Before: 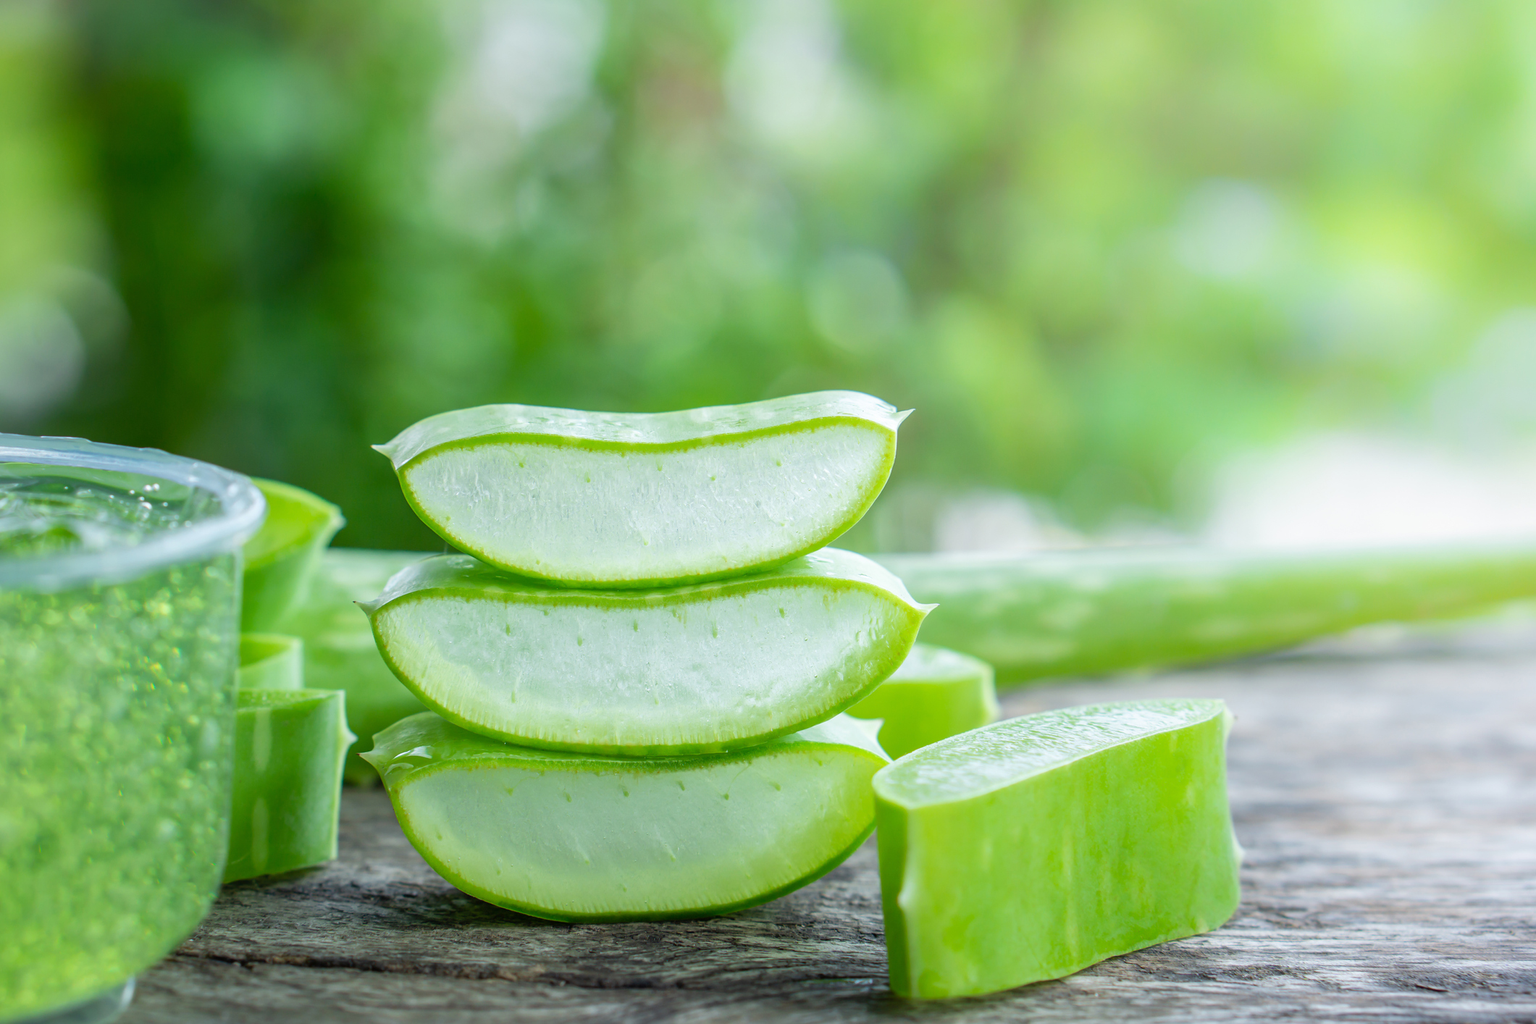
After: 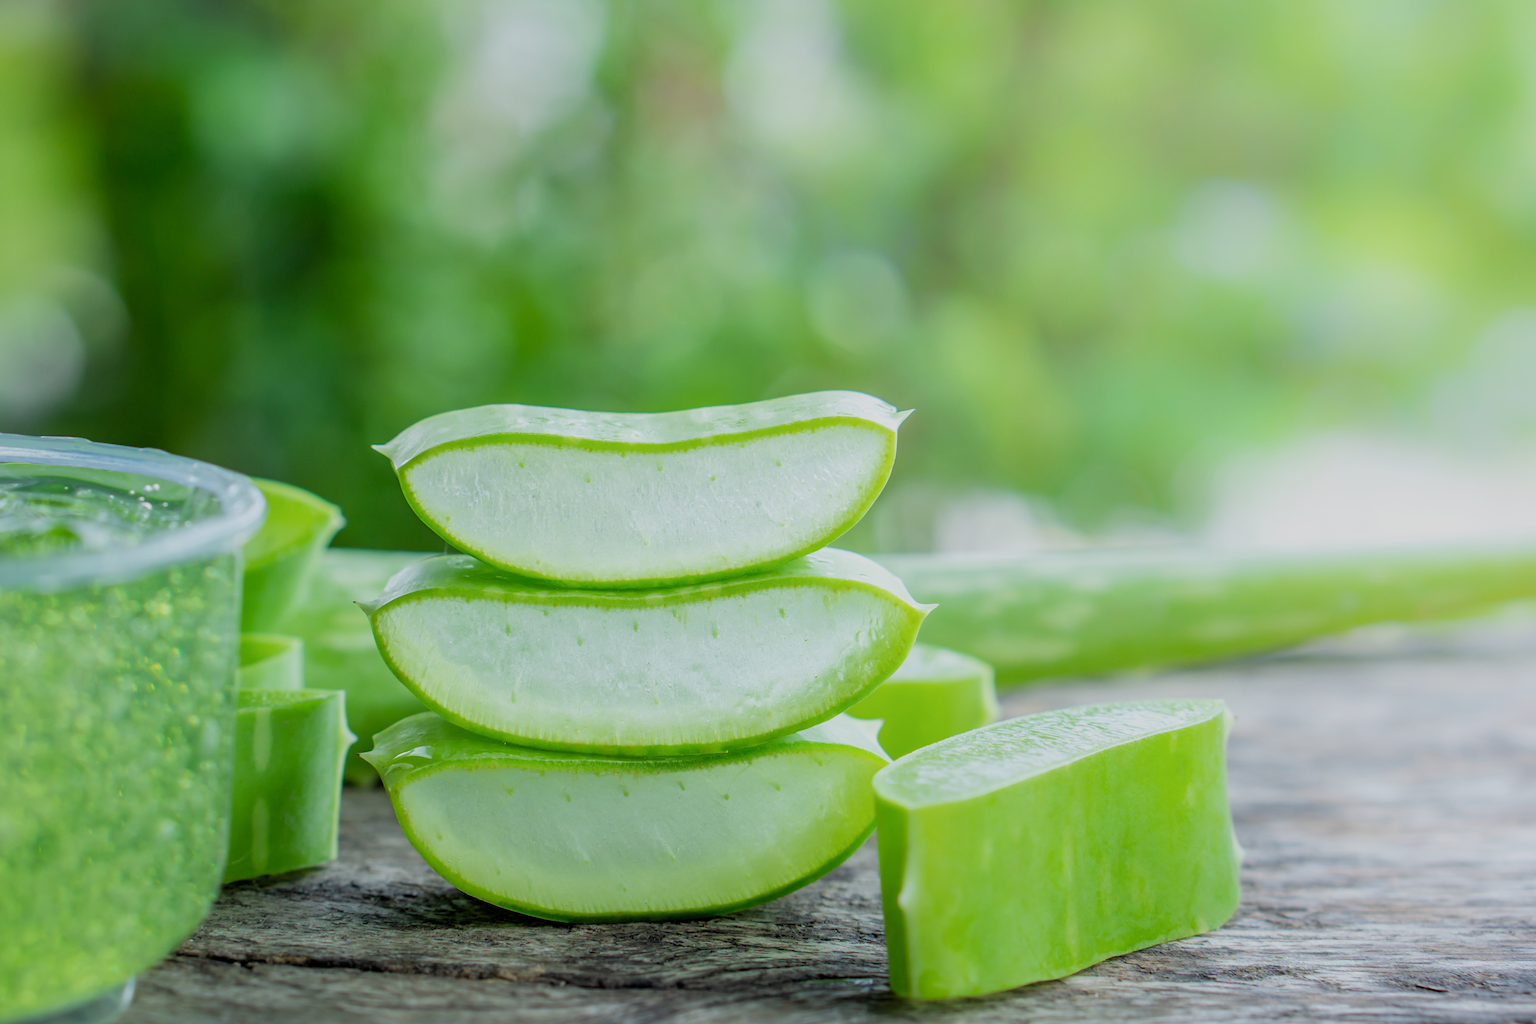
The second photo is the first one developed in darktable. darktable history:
filmic rgb: middle gray luminance 18.28%, black relative exposure -8.9 EV, white relative exposure 3.73 EV, threshold 5.95 EV, target black luminance 0%, hardness 4.87, latitude 67.91%, contrast 0.956, highlights saturation mix 21.04%, shadows ↔ highlights balance 22.19%, enable highlight reconstruction true
